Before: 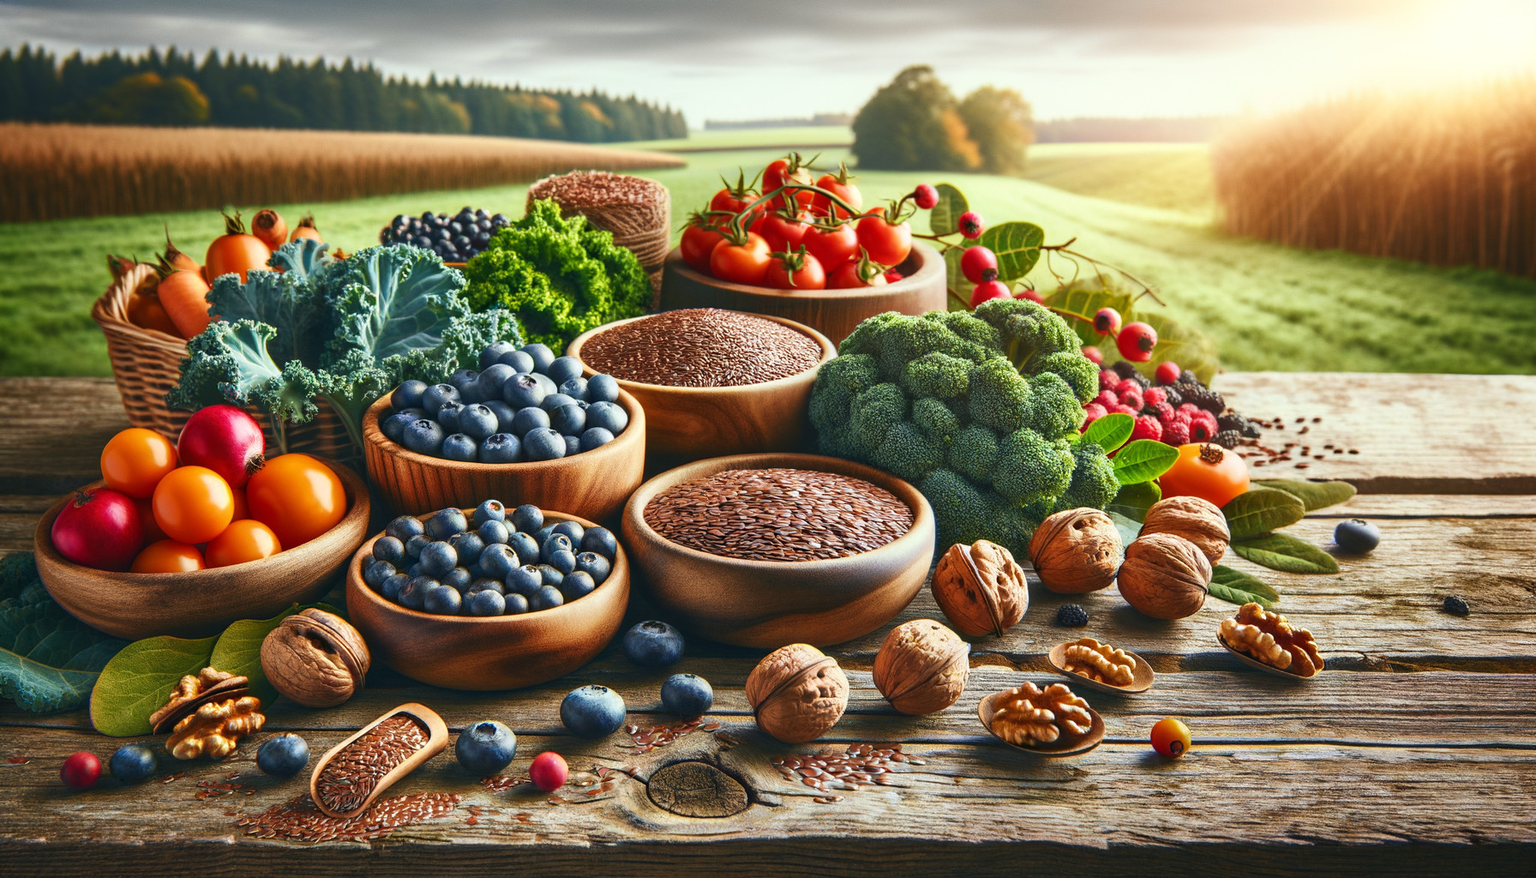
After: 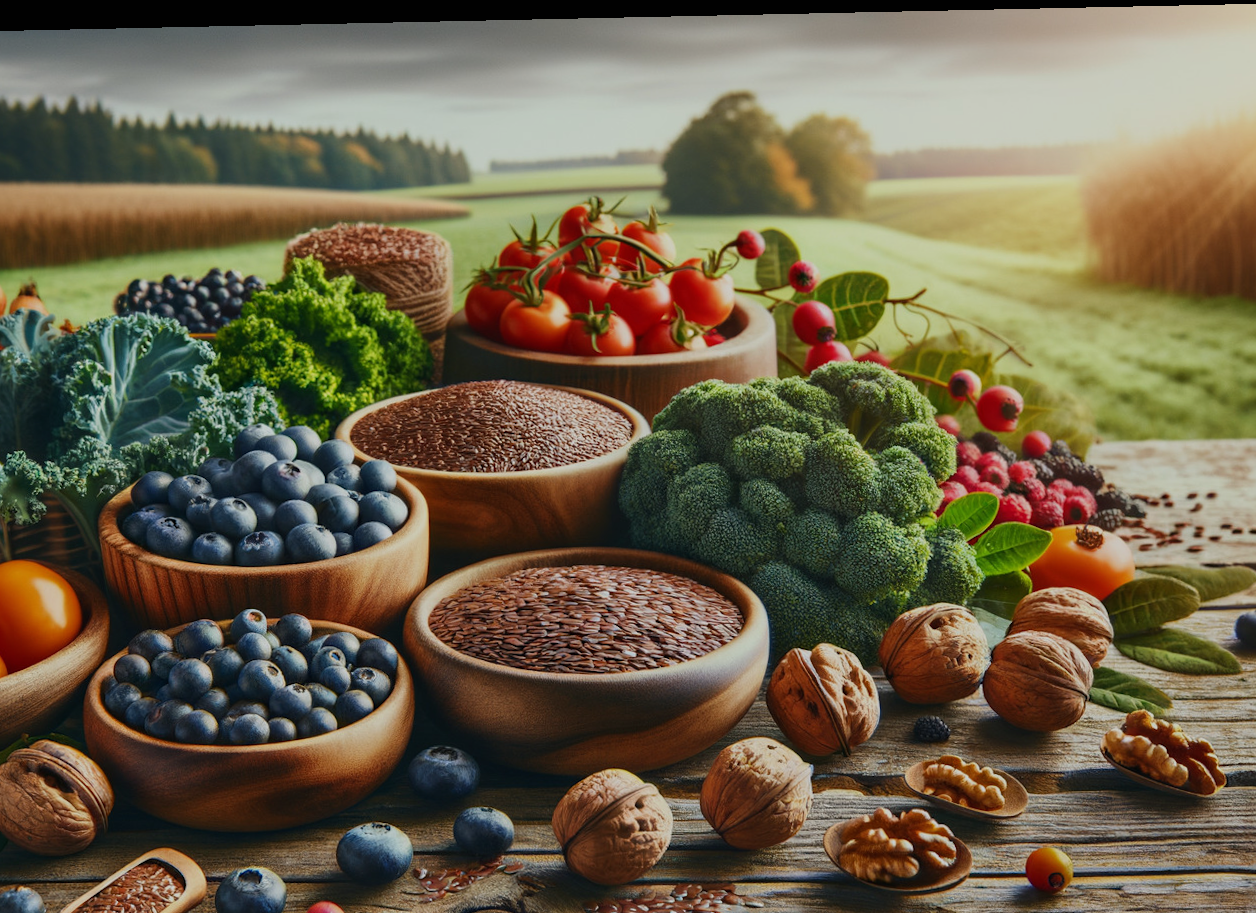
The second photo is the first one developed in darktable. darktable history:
crop: left 18.479%, right 12.2%, bottom 13.971%
exposure: black level correction 0, exposure -0.721 EV, compensate highlight preservation false
rotate and perspective: rotation -1.24°, automatic cropping off
